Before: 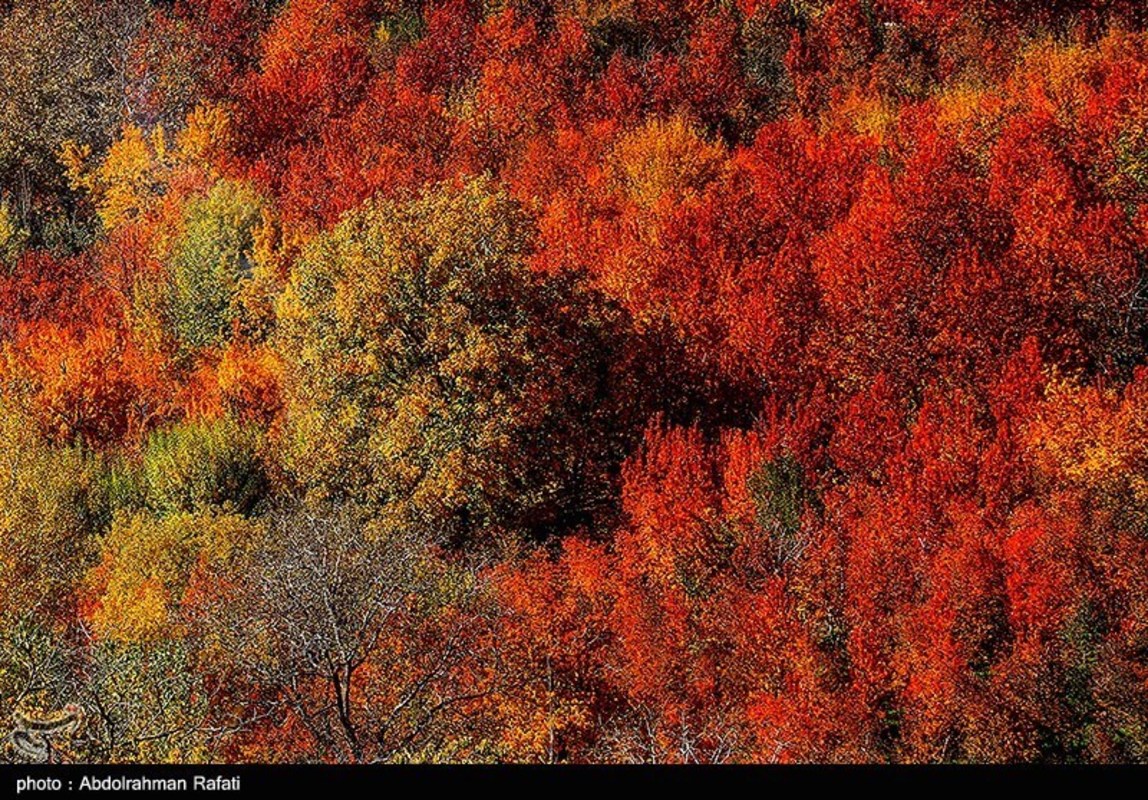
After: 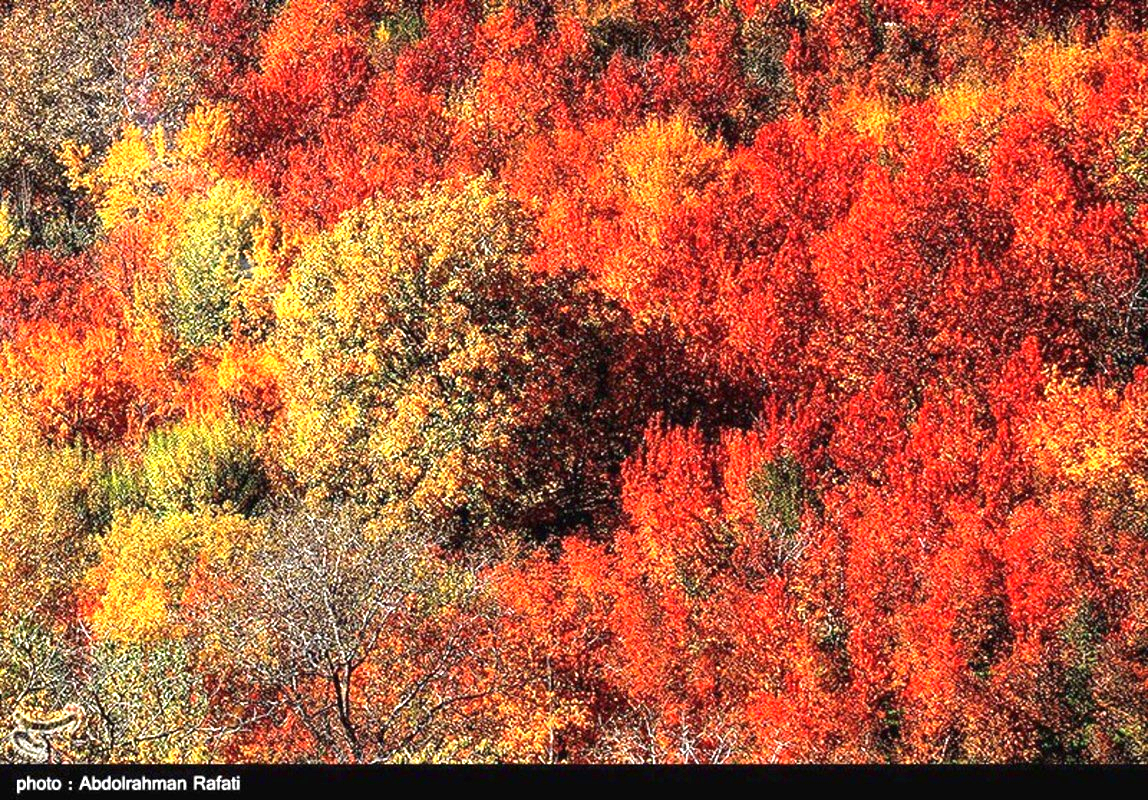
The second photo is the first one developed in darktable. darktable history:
exposure: black level correction 0, exposure 1.446 EV, compensate highlight preservation false
